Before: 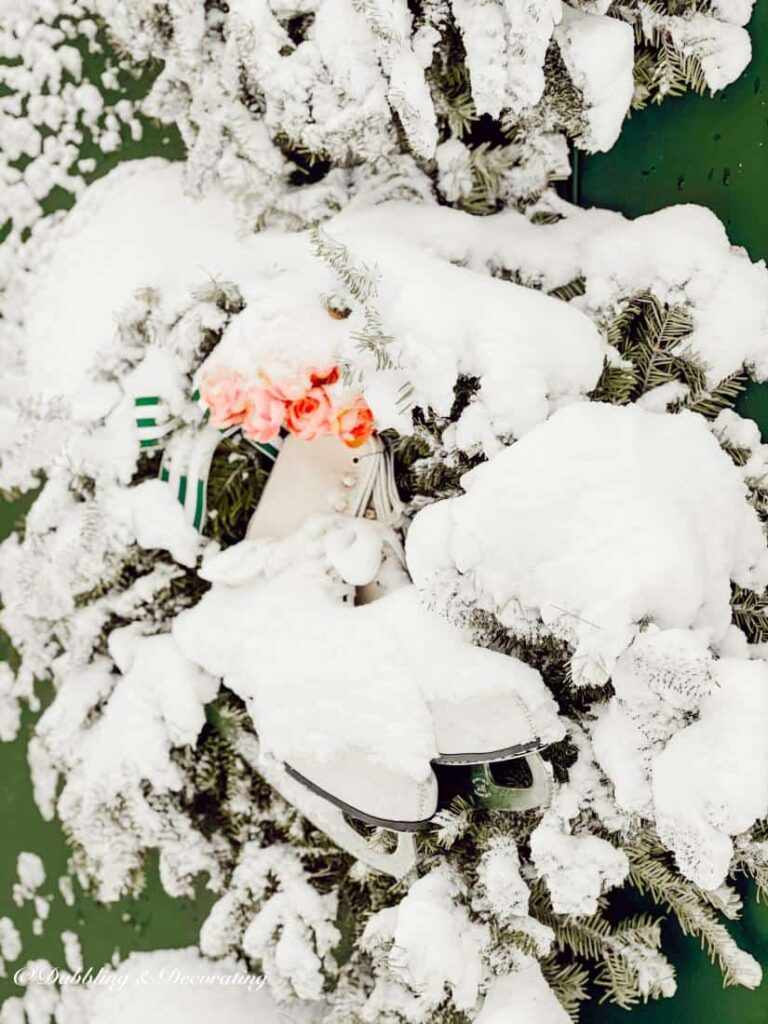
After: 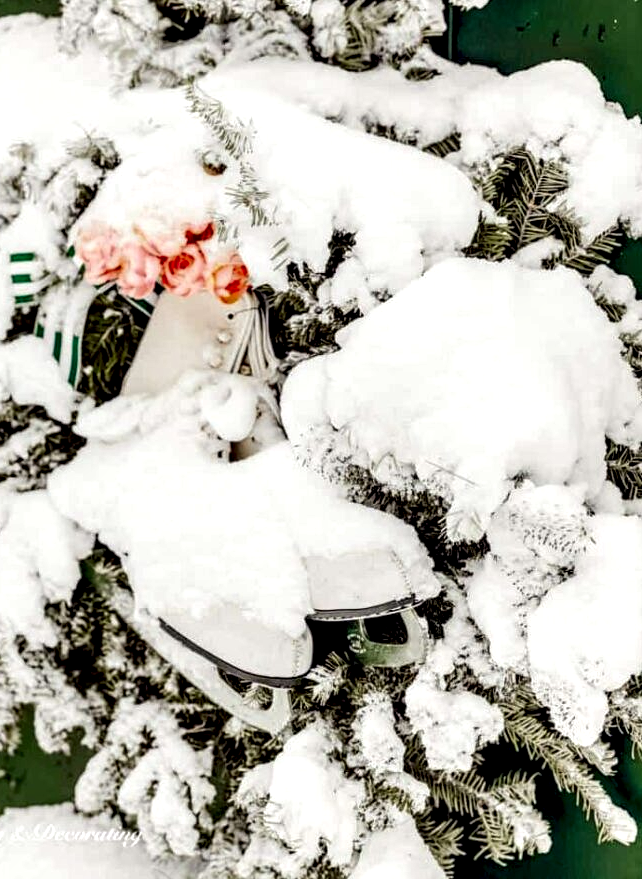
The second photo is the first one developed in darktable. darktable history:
local contrast: highlights 81%, shadows 57%, detail 174%, midtone range 0.605
crop: left 16.331%, top 14.132%
